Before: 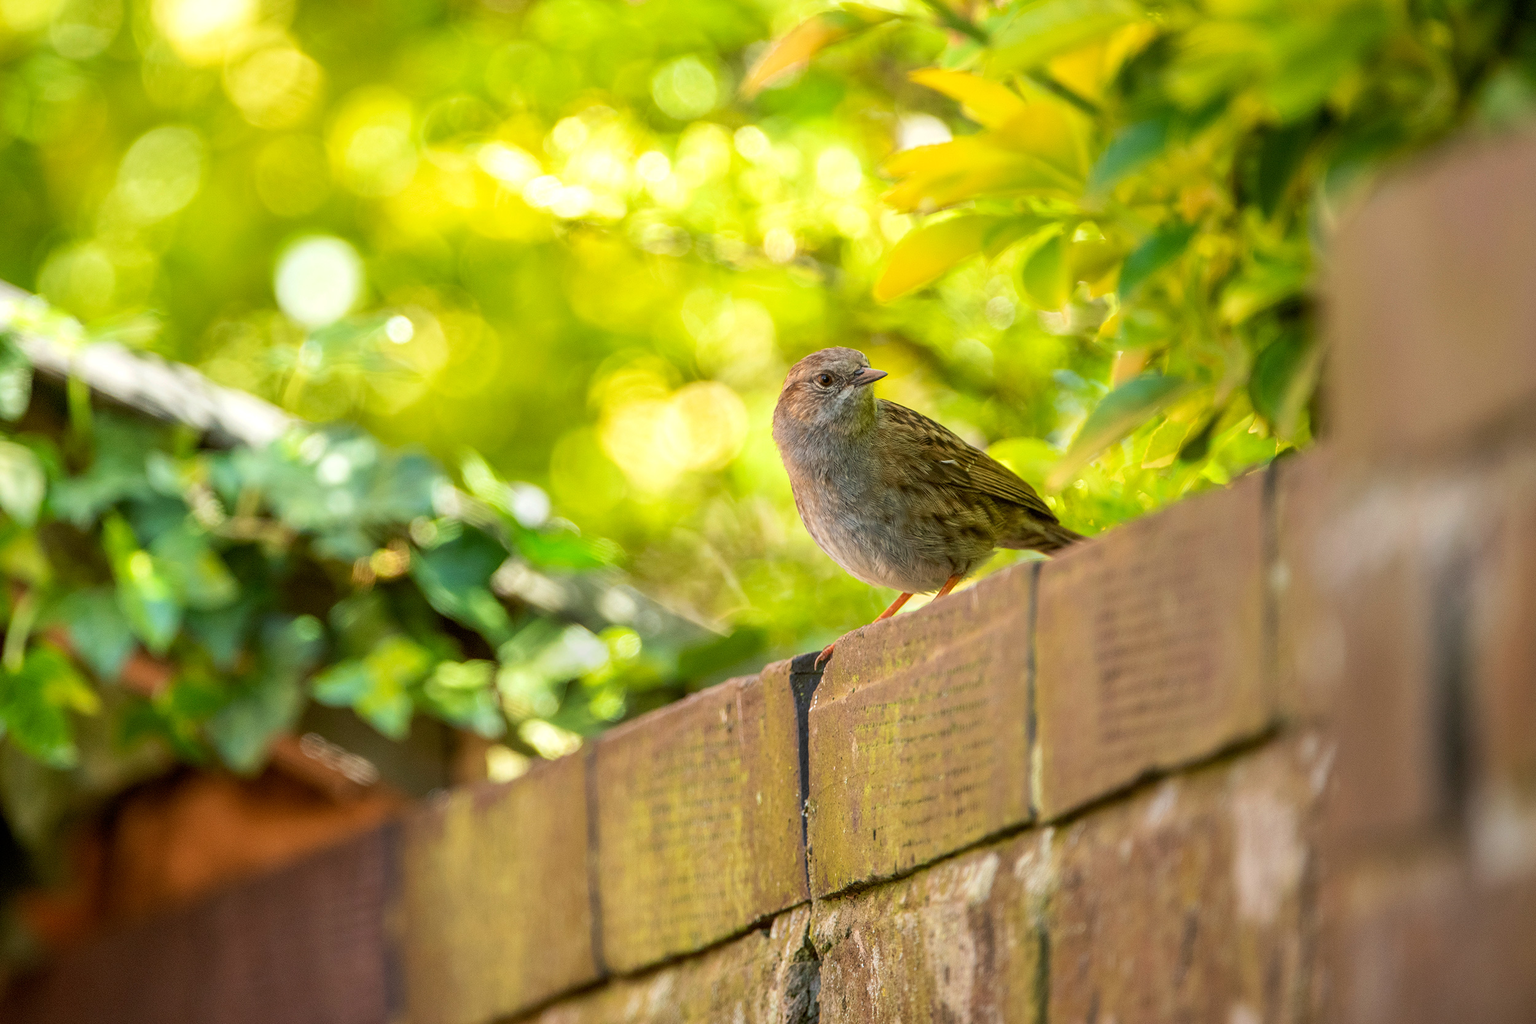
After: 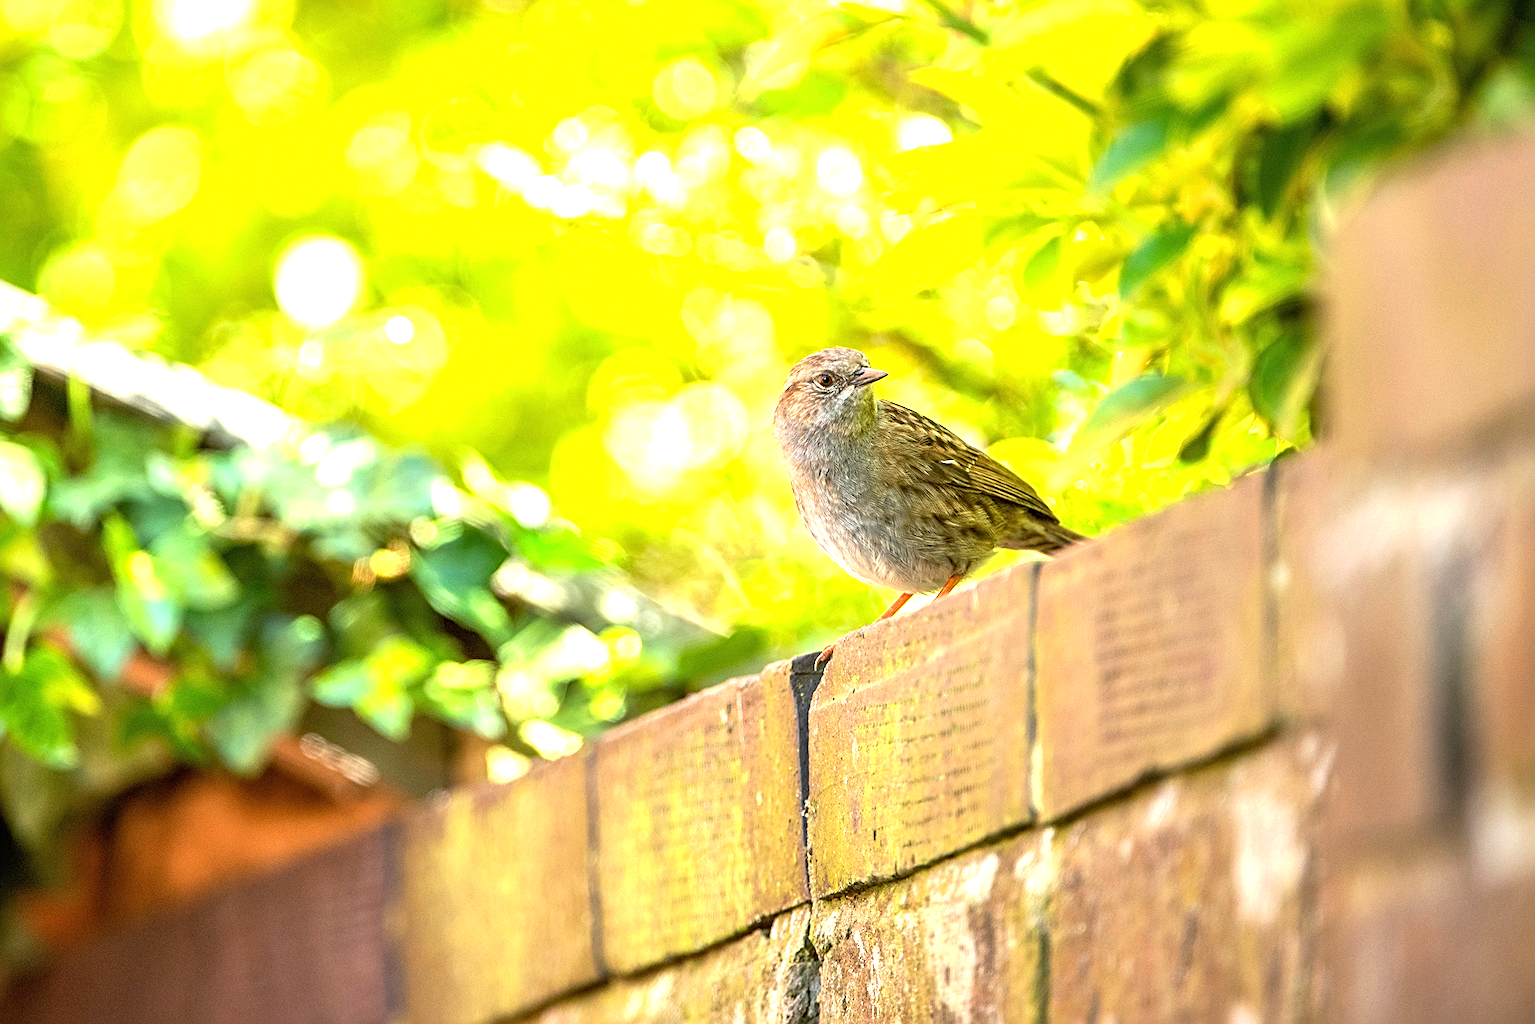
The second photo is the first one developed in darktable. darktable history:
sharpen: radius 4
exposure: black level correction 0, exposure 1.2 EV, compensate exposure bias true, compensate highlight preservation false
